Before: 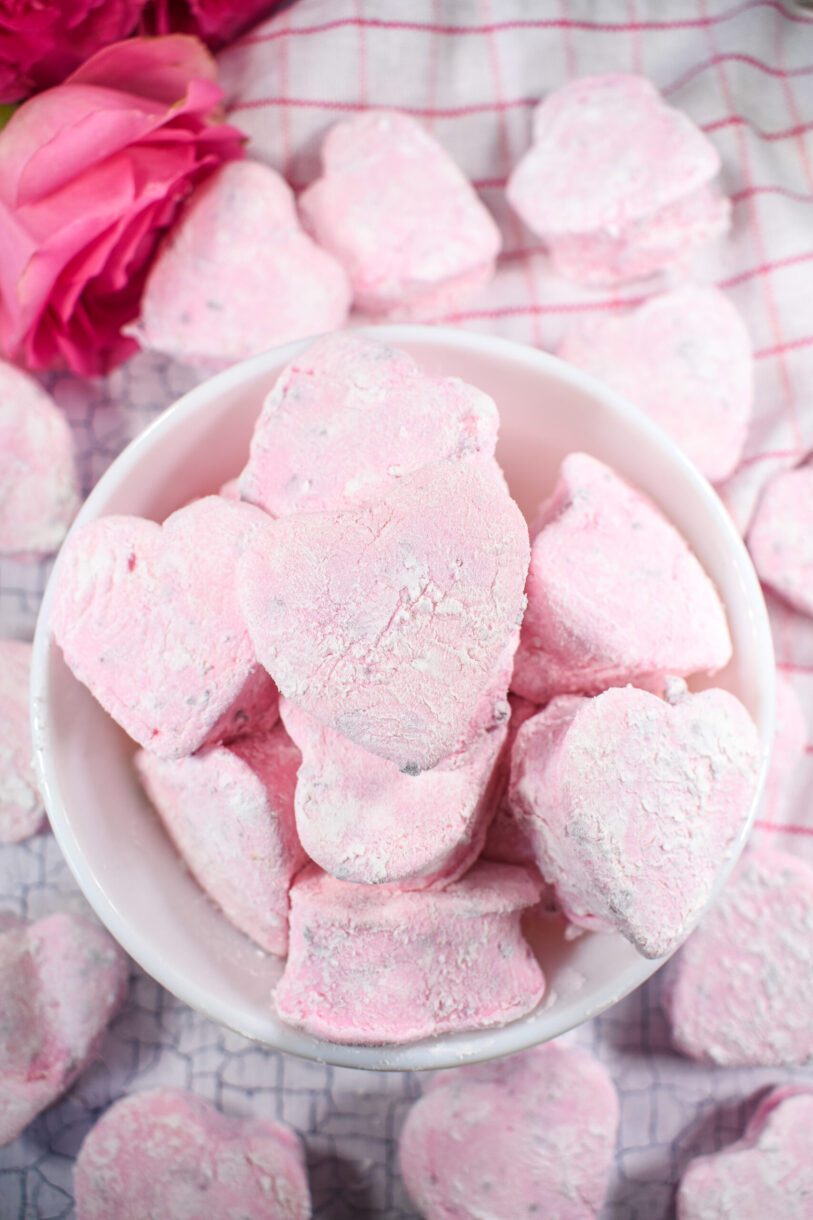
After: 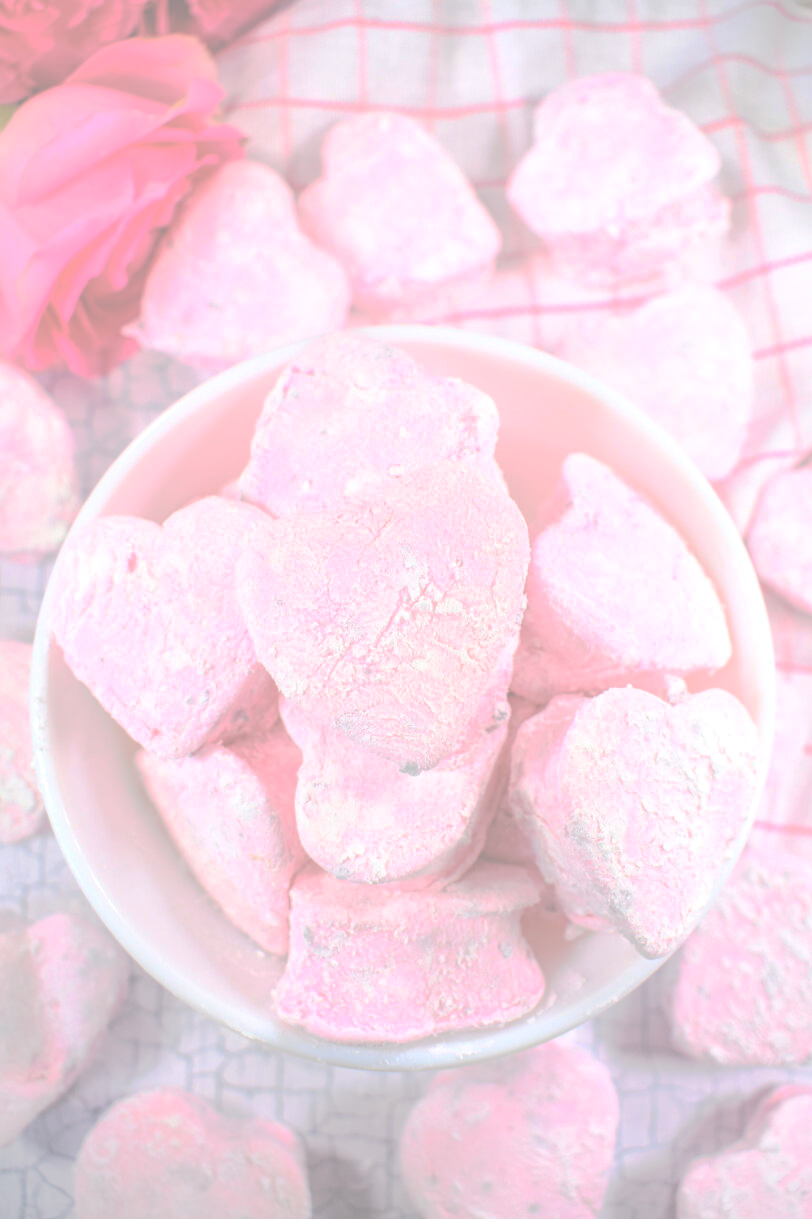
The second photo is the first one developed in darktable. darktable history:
tone curve: curves: ch0 [(0, 0) (0.003, 0.6) (0.011, 0.6) (0.025, 0.601) (0.044, 0.601) (0.069, 0.601) (0.1, 0.601) (0.136, 0.602) (0.177, 0.605) (0.224, 0.609) (0.277, 0.615) (0.335, 0.625) (0.399, 0.633) (0.468, 0.654) (0.543, 0.676) (0.623, 0.71) (0.709, 0.753) (0.801, 0.802) (0.898, 0.85) (1, 1)], preserve colors none
local contrast: detail 130%
contrast brightness saturation: brightness 0.992
crop and rotate: left 0.083%, bottom 0.005%
